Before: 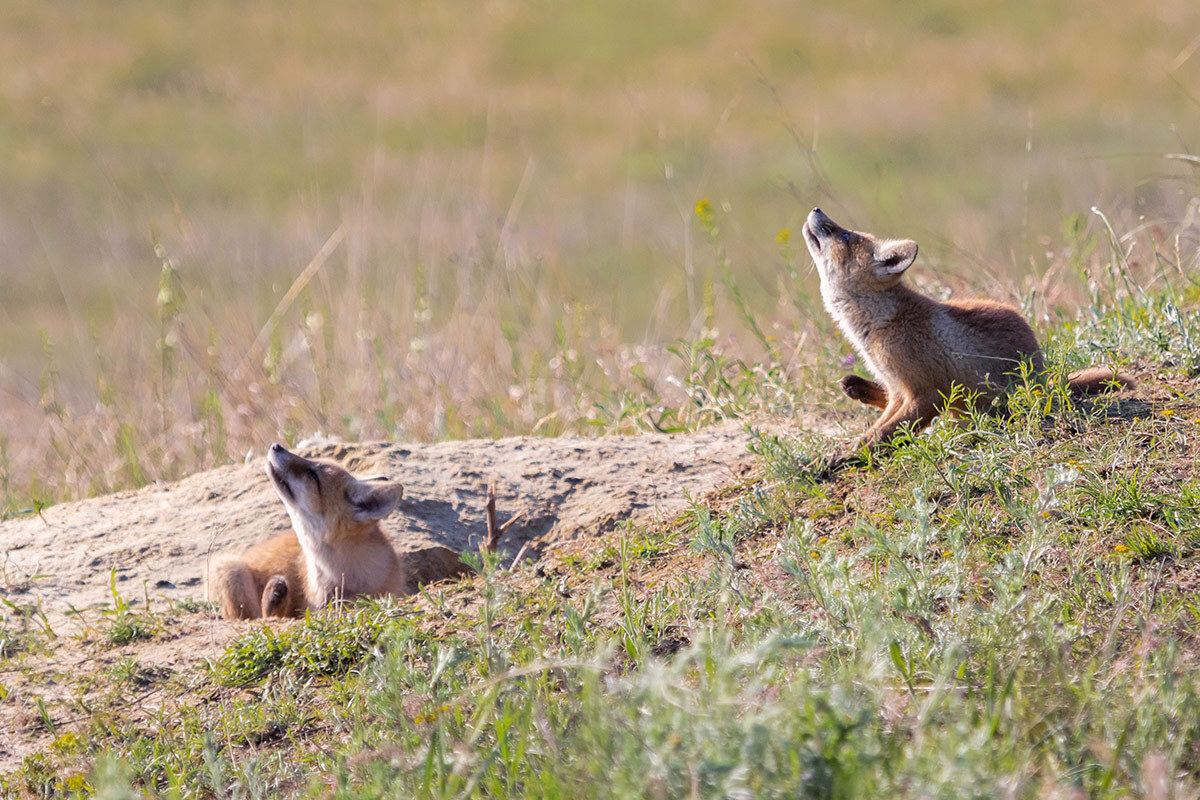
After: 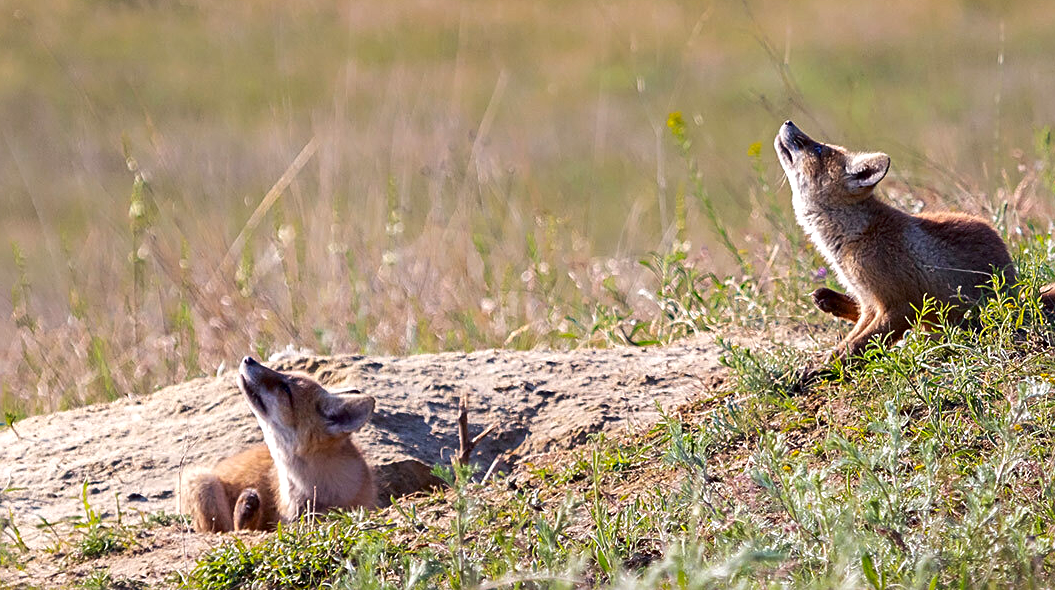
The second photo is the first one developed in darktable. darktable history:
sharpen: on, module defaults
exposure: black level correction 0.001, exposure 0.192 EV, compensate highlight preservation false
contrast brightness saturation: contrast 0.067, brightness -0.151, saturation 0.109
crop and rotate: left 2.392%, top 10.992%, right 9.634%, bottom 15.238%
